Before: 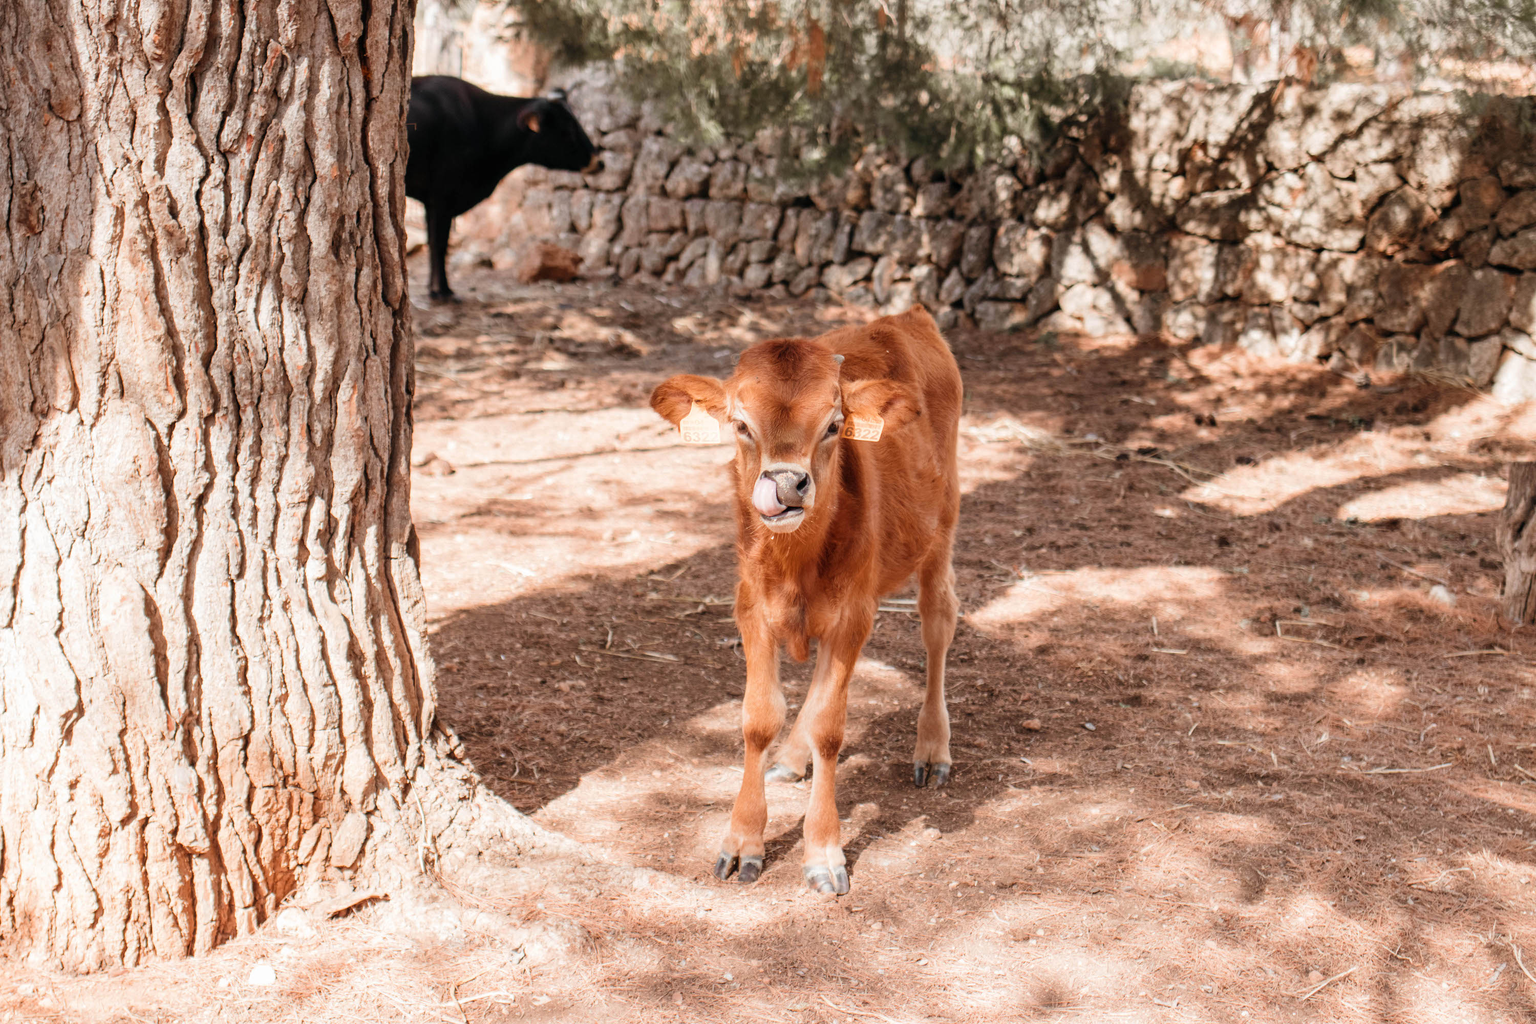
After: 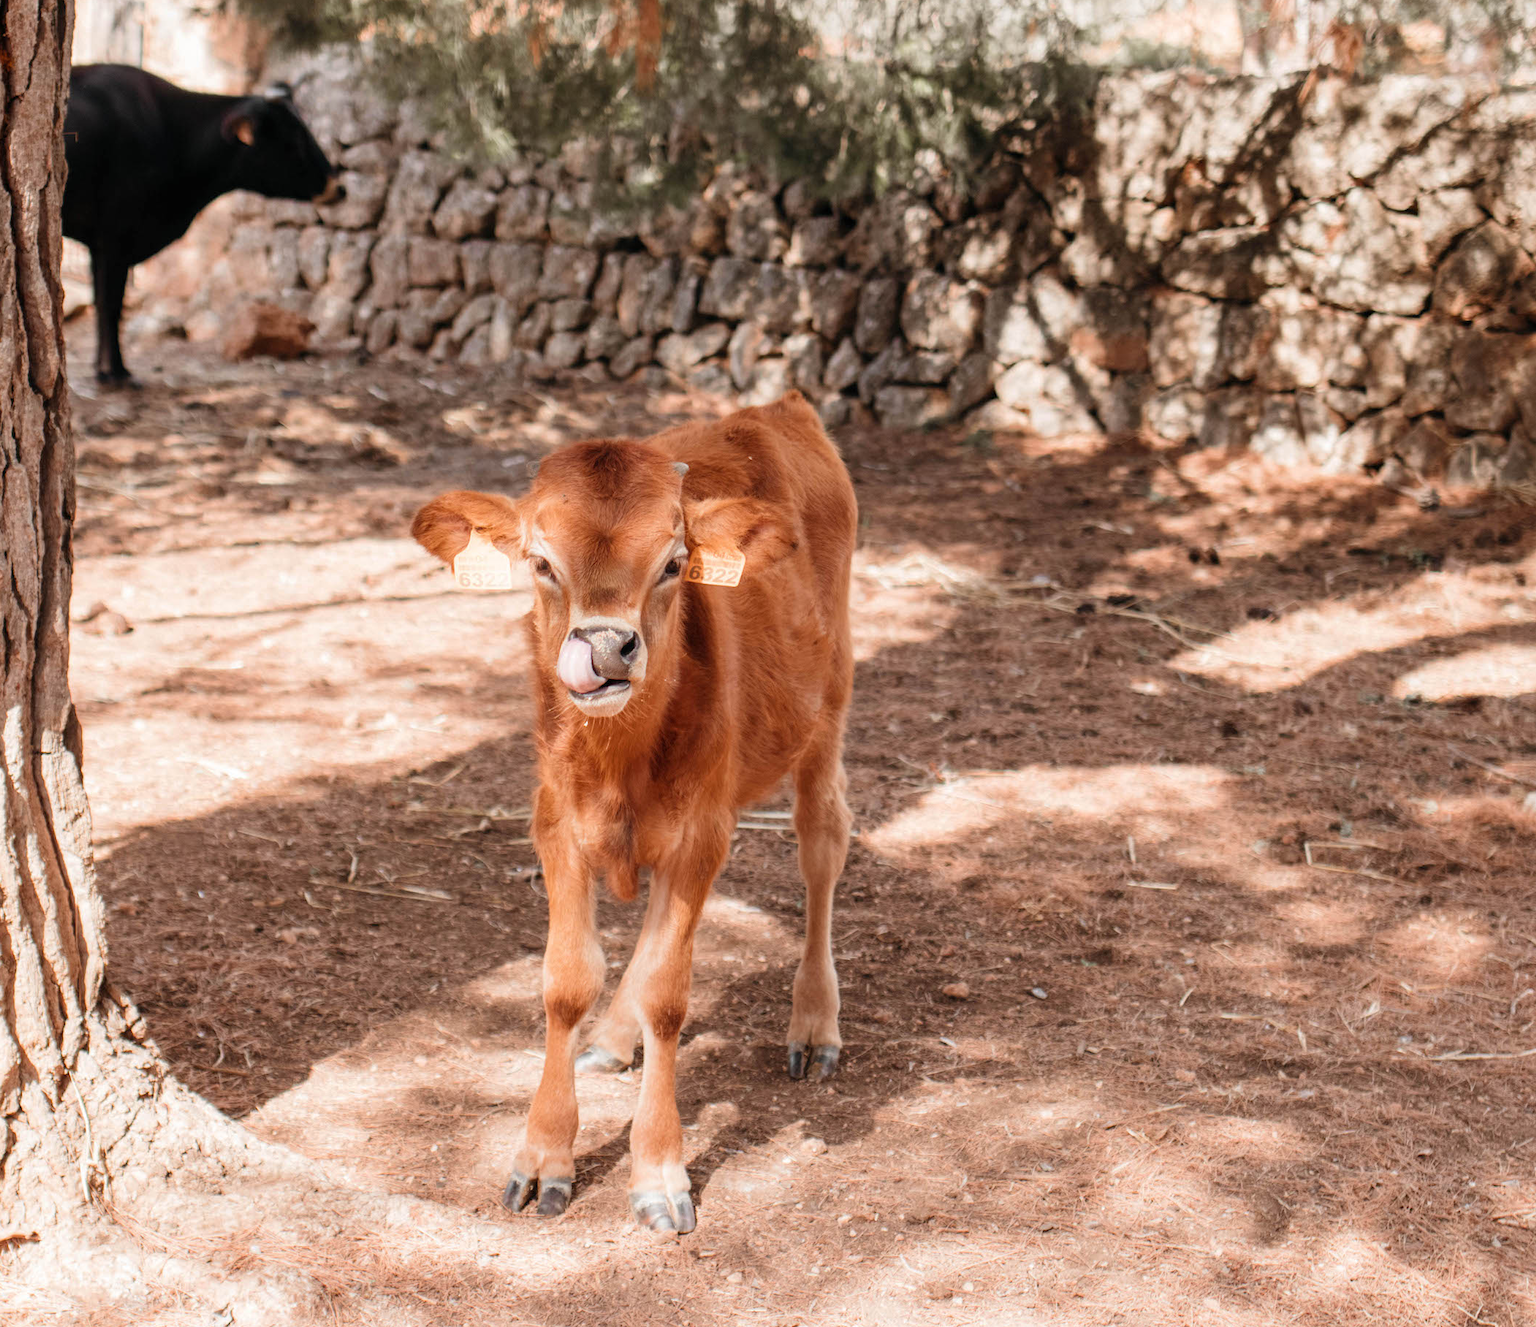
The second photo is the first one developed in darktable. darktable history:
crop and rotate: left 23.591%, top 3.011%, right 6.315%, bottom 6.183%
